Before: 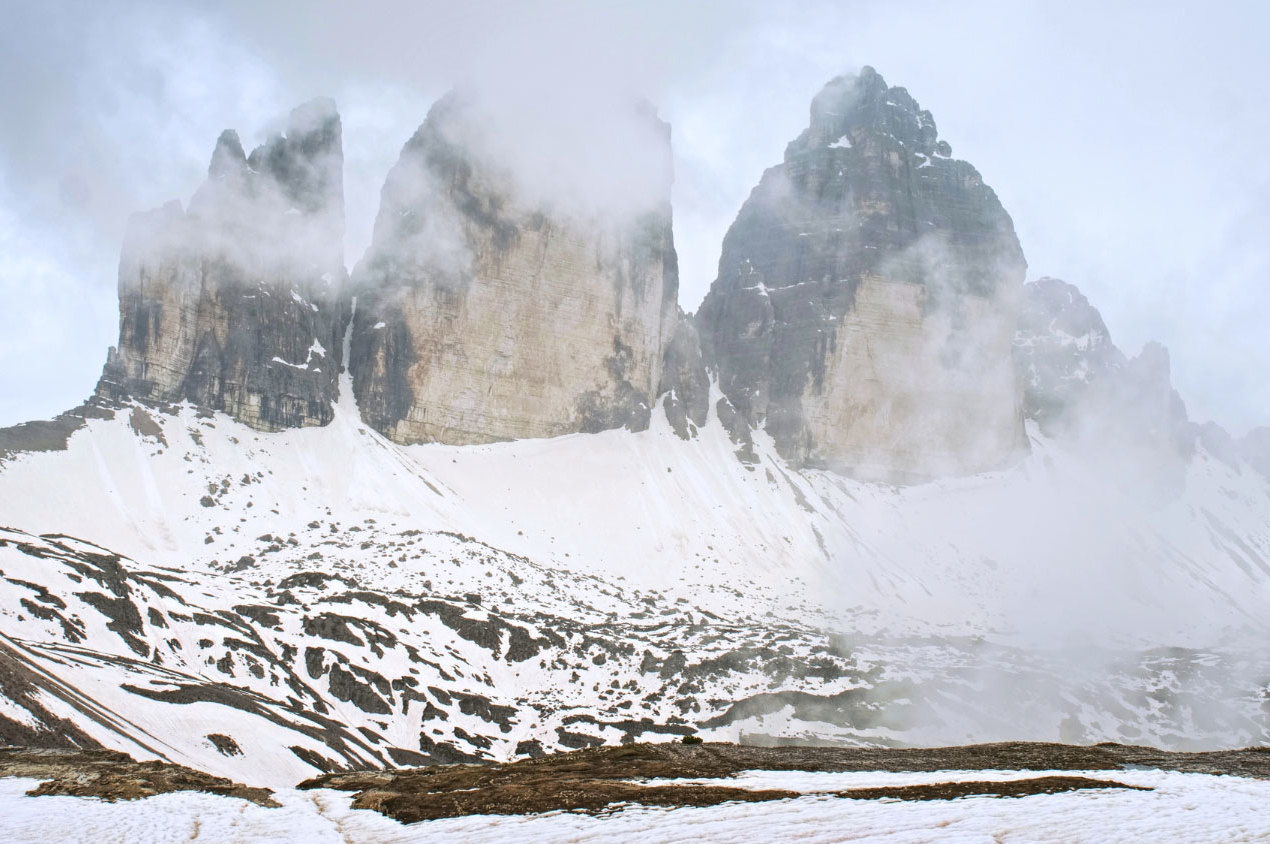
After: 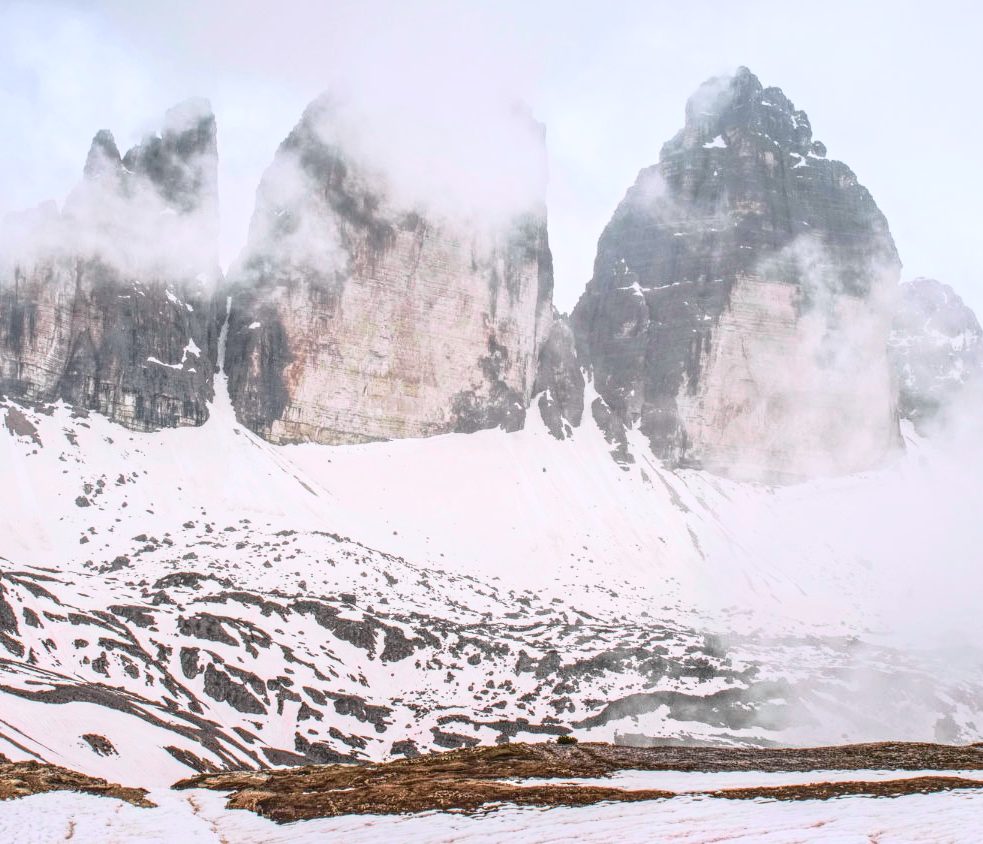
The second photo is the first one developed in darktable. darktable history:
tone curve: curves: ch0 [(0, 0) (0.105, 0.068) (0.195, 0.162) (0.283, 0.283) (0.384, 0.404) (0.485, 0.531) (0.638, 0.681) (0.795, 0.879) (1, 0.977)]; ch1 [(0, 0) (0.161, 0.092) (0.35, 0.33) (0.379, 0.401) (0.456, 0.469) (0.498, 0.506) (0.521, 0.549) (0.58, 0.624) (0.635, 0.671) (1, 1)]; ch2 [(0, 0) (0.371, 0.362) (0.437, 0.437) (0.483, 0.484) (0.53, 0.515) (0.56, 0.58) (0.622, 0.606) (1, 1)], color space Lab, independent channels, preserve colors none
local contrast: highlights 0%, shadows 0%, detail 133%
crop: left 9.88%, right 12.664%
